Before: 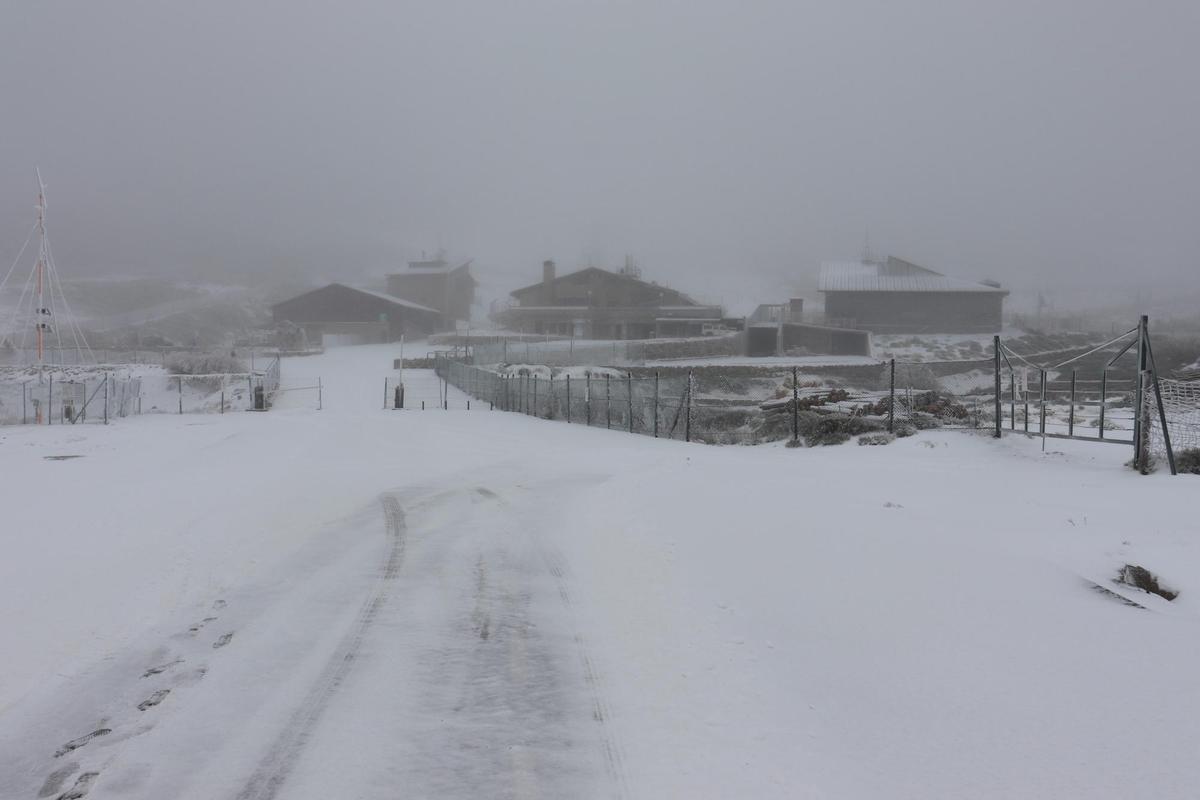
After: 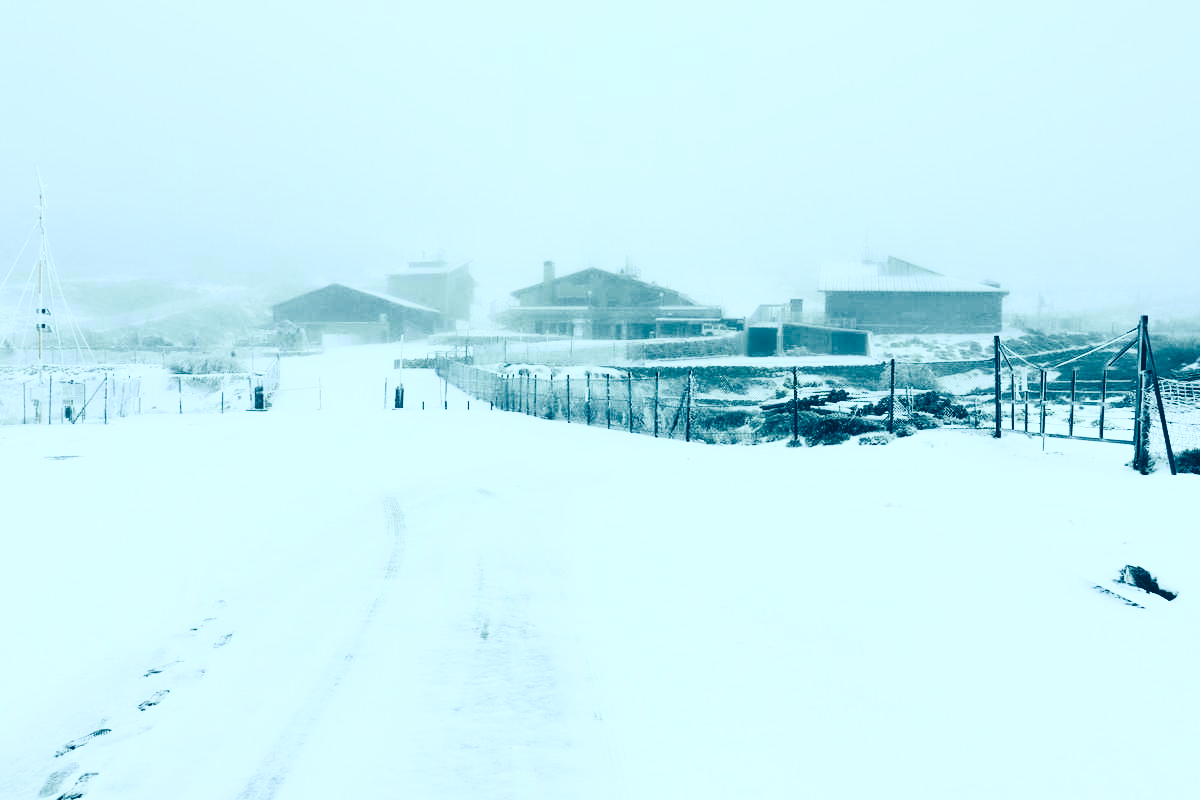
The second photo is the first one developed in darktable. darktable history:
white balance: red 0.766, blue 1.537
color correction: highlights a* -15.58, highlights b* 40, shadows a* -40, shadows b* -26.18
rgb curve: curves: ch0 [(0, 0) (0.21, 0.15) (0.24, 0.21) (0.5, 0.75) (0.75, 0.96) (0.89, 0.99) (1, 1)]; ch1 [(0, 0.02) (0.21, 0.13) (0.25, 0.2) (0.5, 0.67) (0.75, 0.9) (0.89, 0.97) (1, 1)]; ch2 [(0, 0.02) (0.21, 0.13) (0.25, 0.2) (0.5, 0.67) (0.75, 0.9) (0.89, 0.97) (1, 1)], compensate middle gray true
contrast brightness saturation: contrast 0.25, saturation -0.31
